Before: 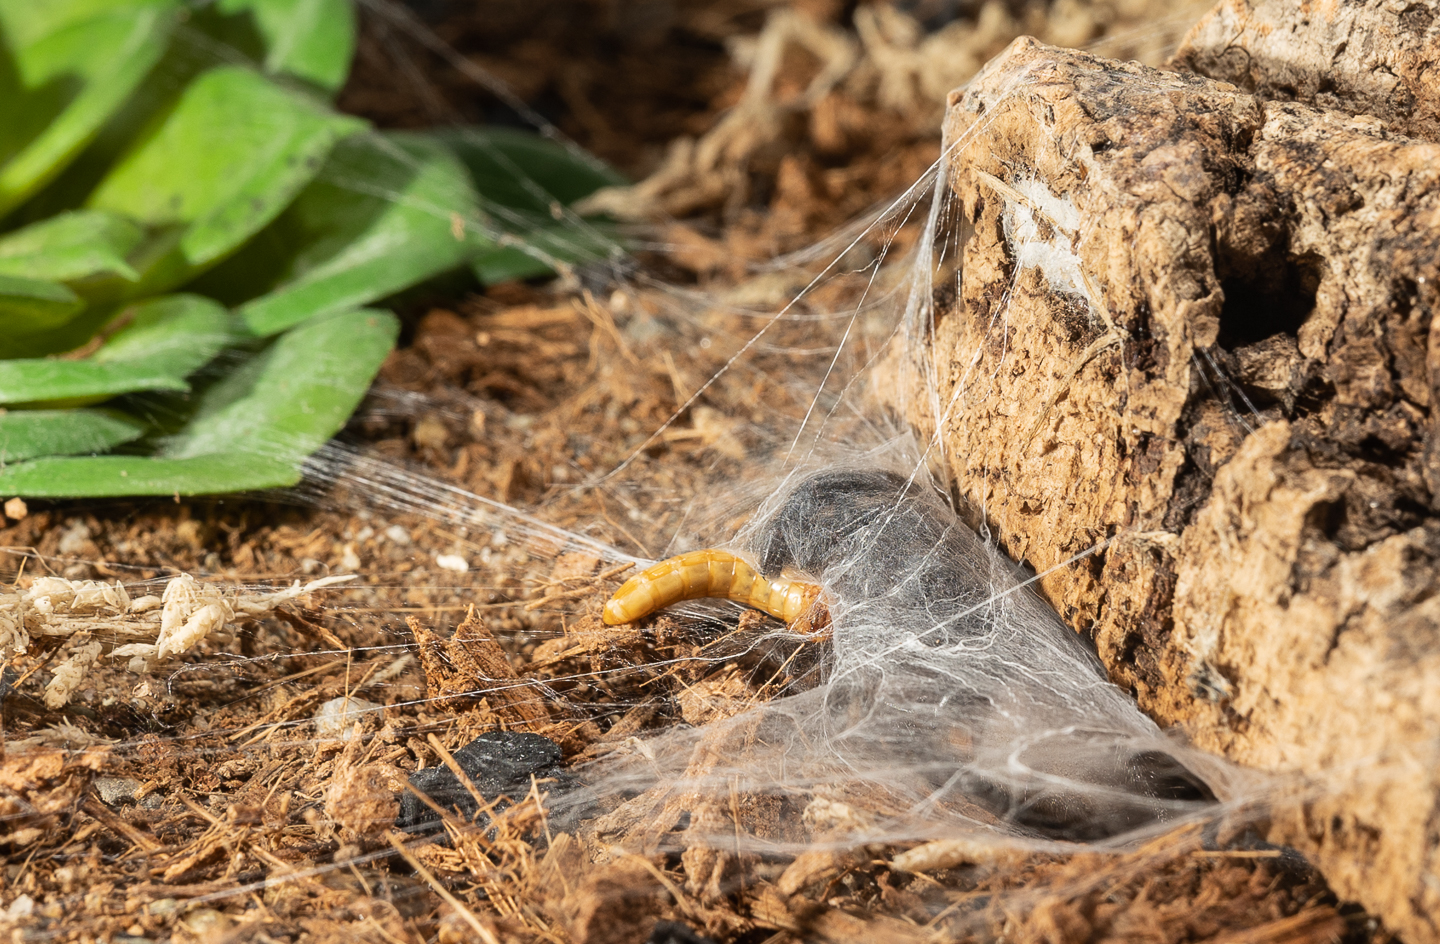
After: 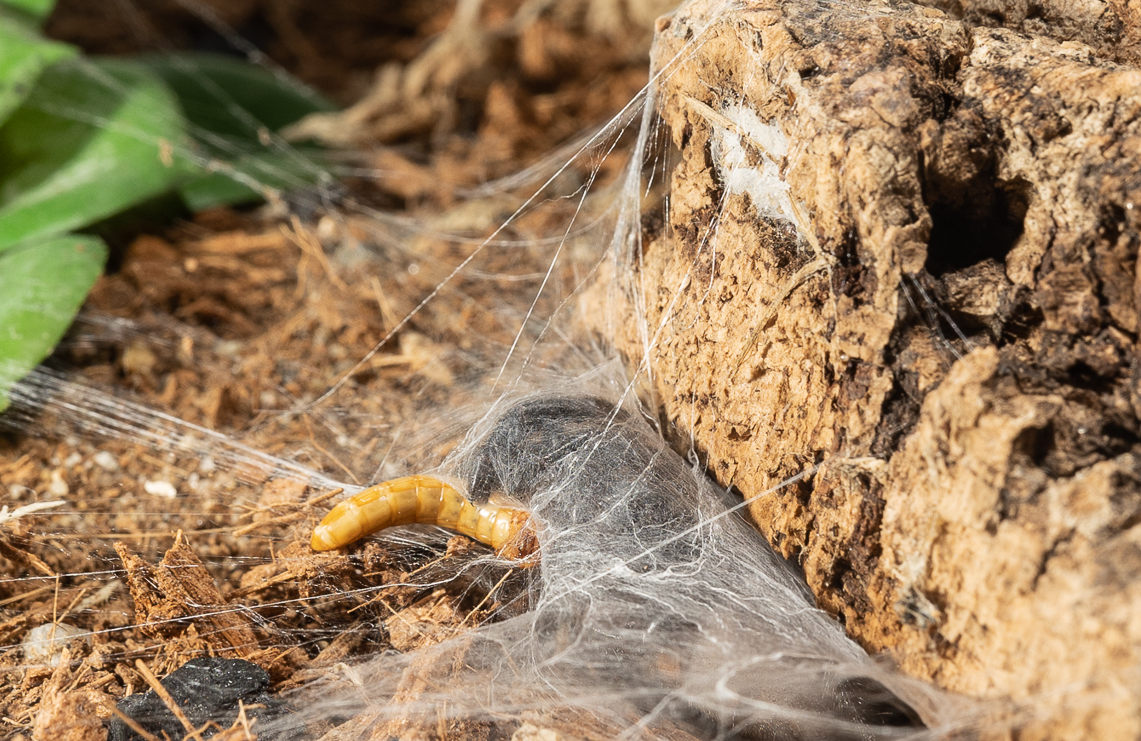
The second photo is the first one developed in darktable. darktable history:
crop and rotate: left 20.309%, top 7.867%, right 0.398%, bottom 13.628%
